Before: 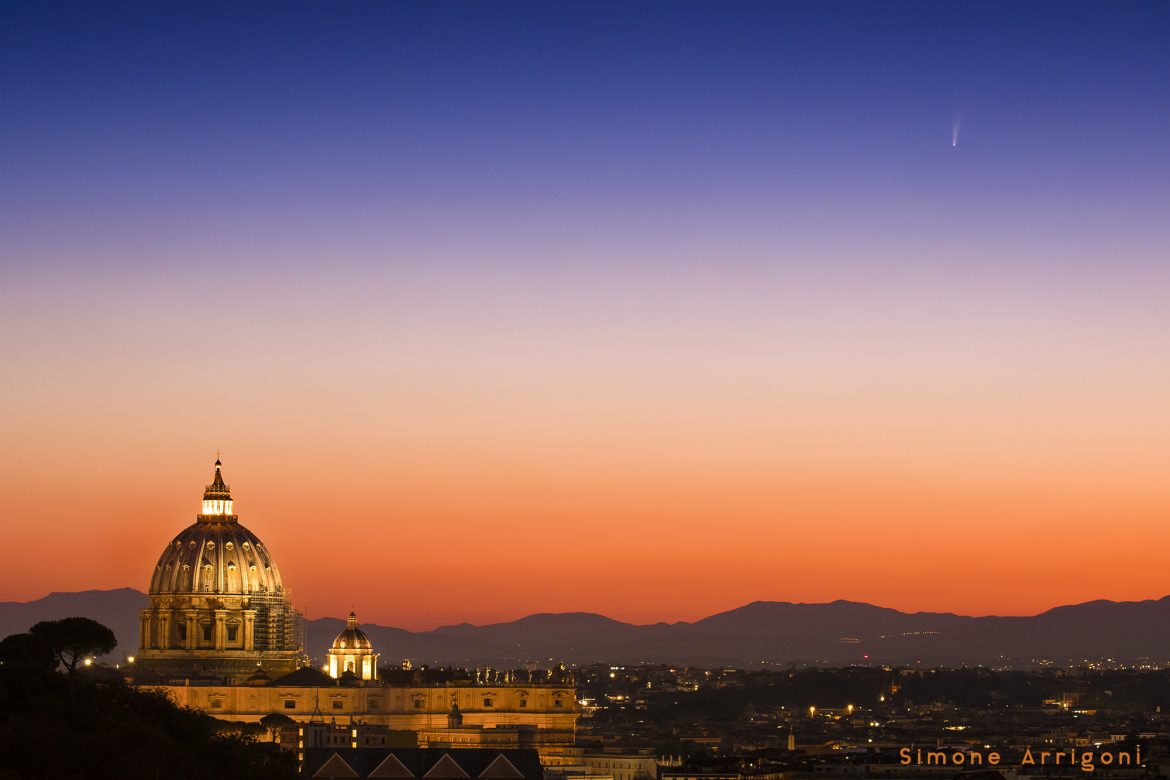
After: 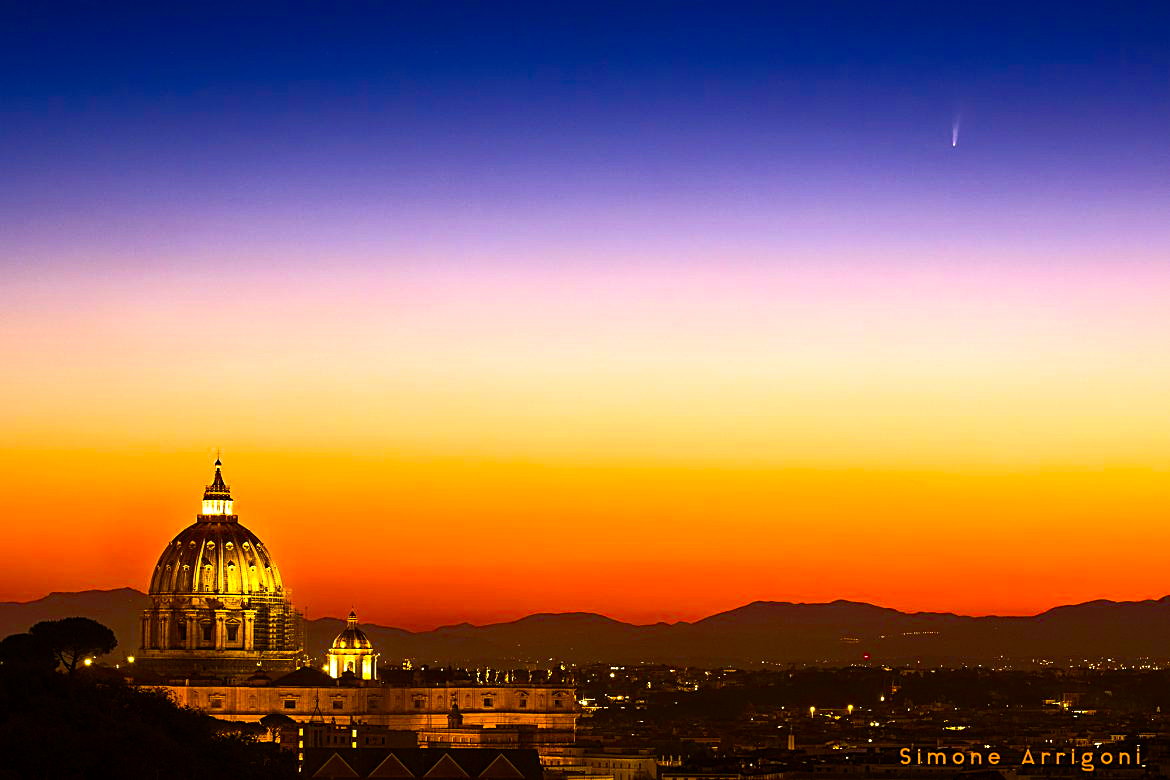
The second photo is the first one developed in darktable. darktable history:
sharpen: on, module defaults
color balance rgb: power › chroma 2.512%, power › hue 68.5°, perceptual saturation grading › global saturation 35.715%, perceptual saturation grading › shadows 35.519%, perceptual brilliance grading › highlights 3.22%, perceptual brilliance grading › mid-tones -18.18%, perceptual brilliance grading › shadows -41.58%, global vibrance 20%
exposure: exposure 0.6 EV, compensate exposure bias true, compensate highlight preservation false
contrast brightness saturation: contrast 0.077, saturation 0.203
